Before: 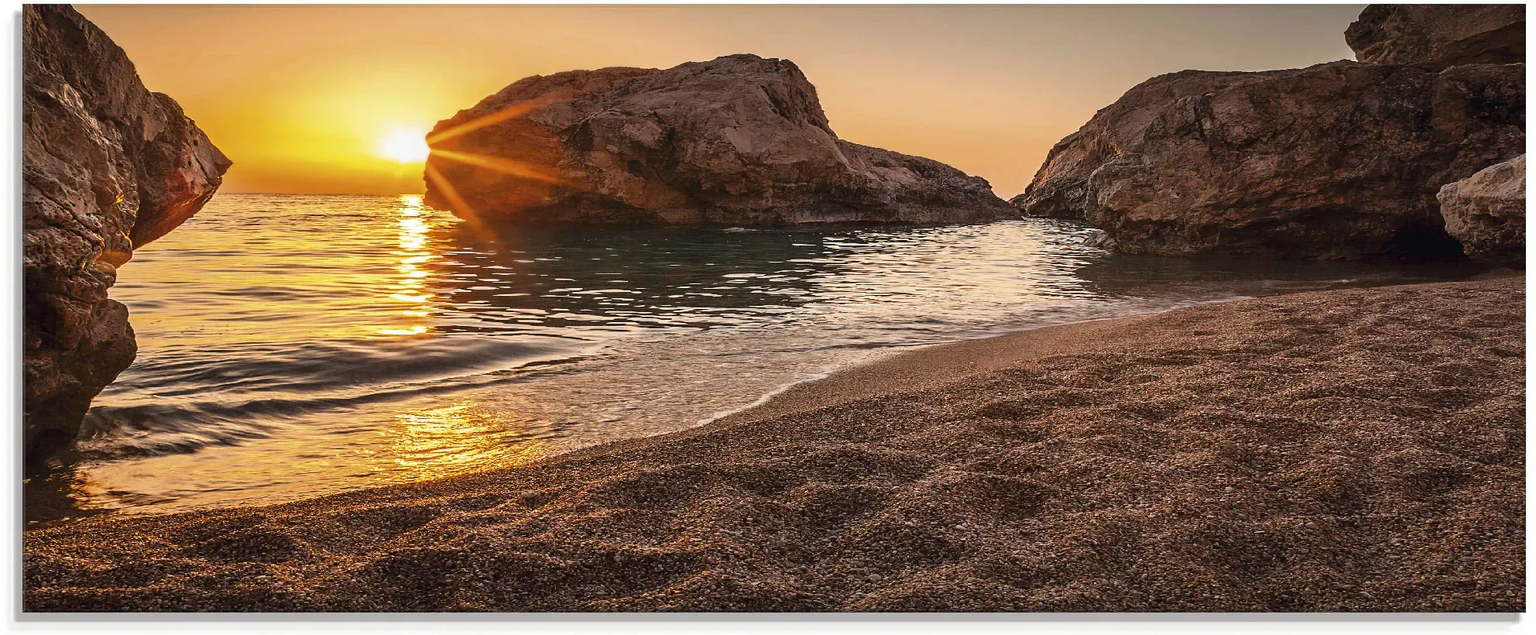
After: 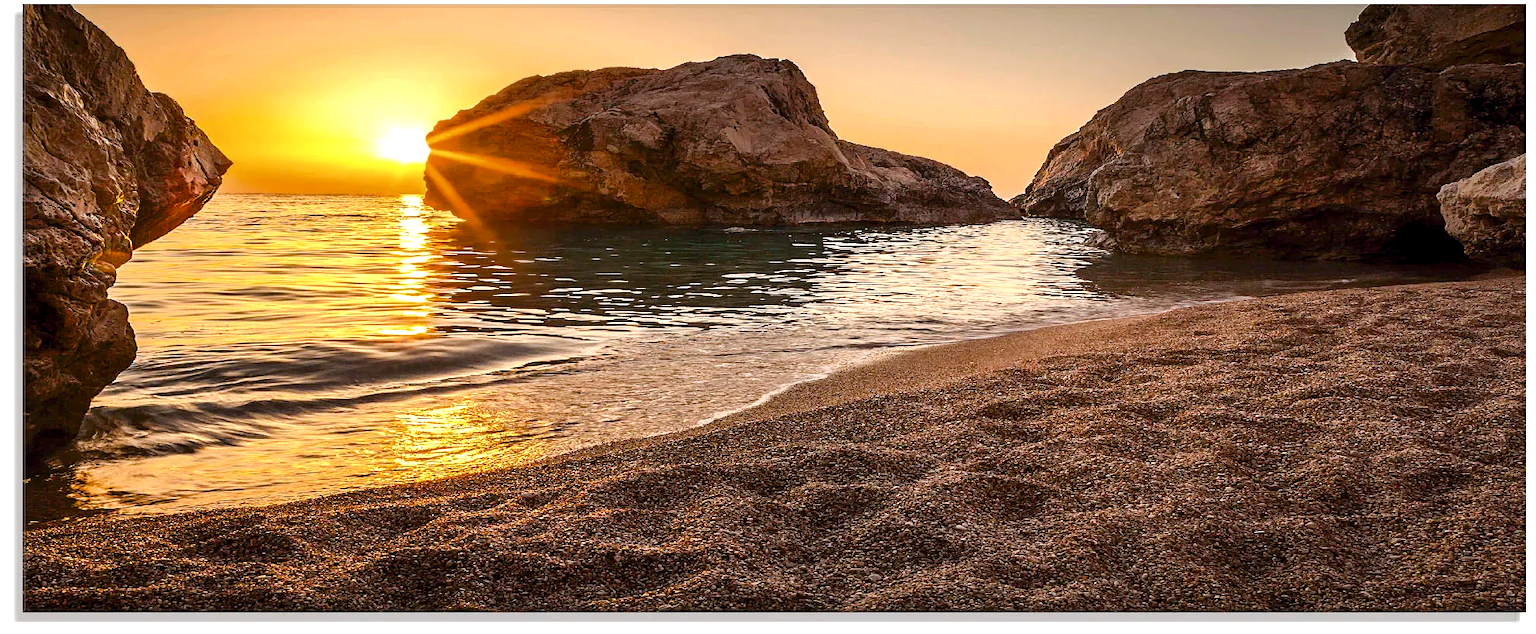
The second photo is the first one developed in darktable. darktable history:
color balance rgb: global offset › luminance -0.51%, perceptual saturation grading › global saturation 27.53%, perceptual saturation grading › highlights -25%, perceptual saturation grading › shadows 25%, perceptual brilliance grading › highlights 6.62%, perceptual brilliance grading › mid-tones 17.07%, perceptual brilliance grading › shadows -5.23%
contrast brightness saturation: contrast 0.01, saturation -0.05
exposure: black level correction 0, exposure 0.2 EV, compensate exposure bias true, compensate highlight preservation false
